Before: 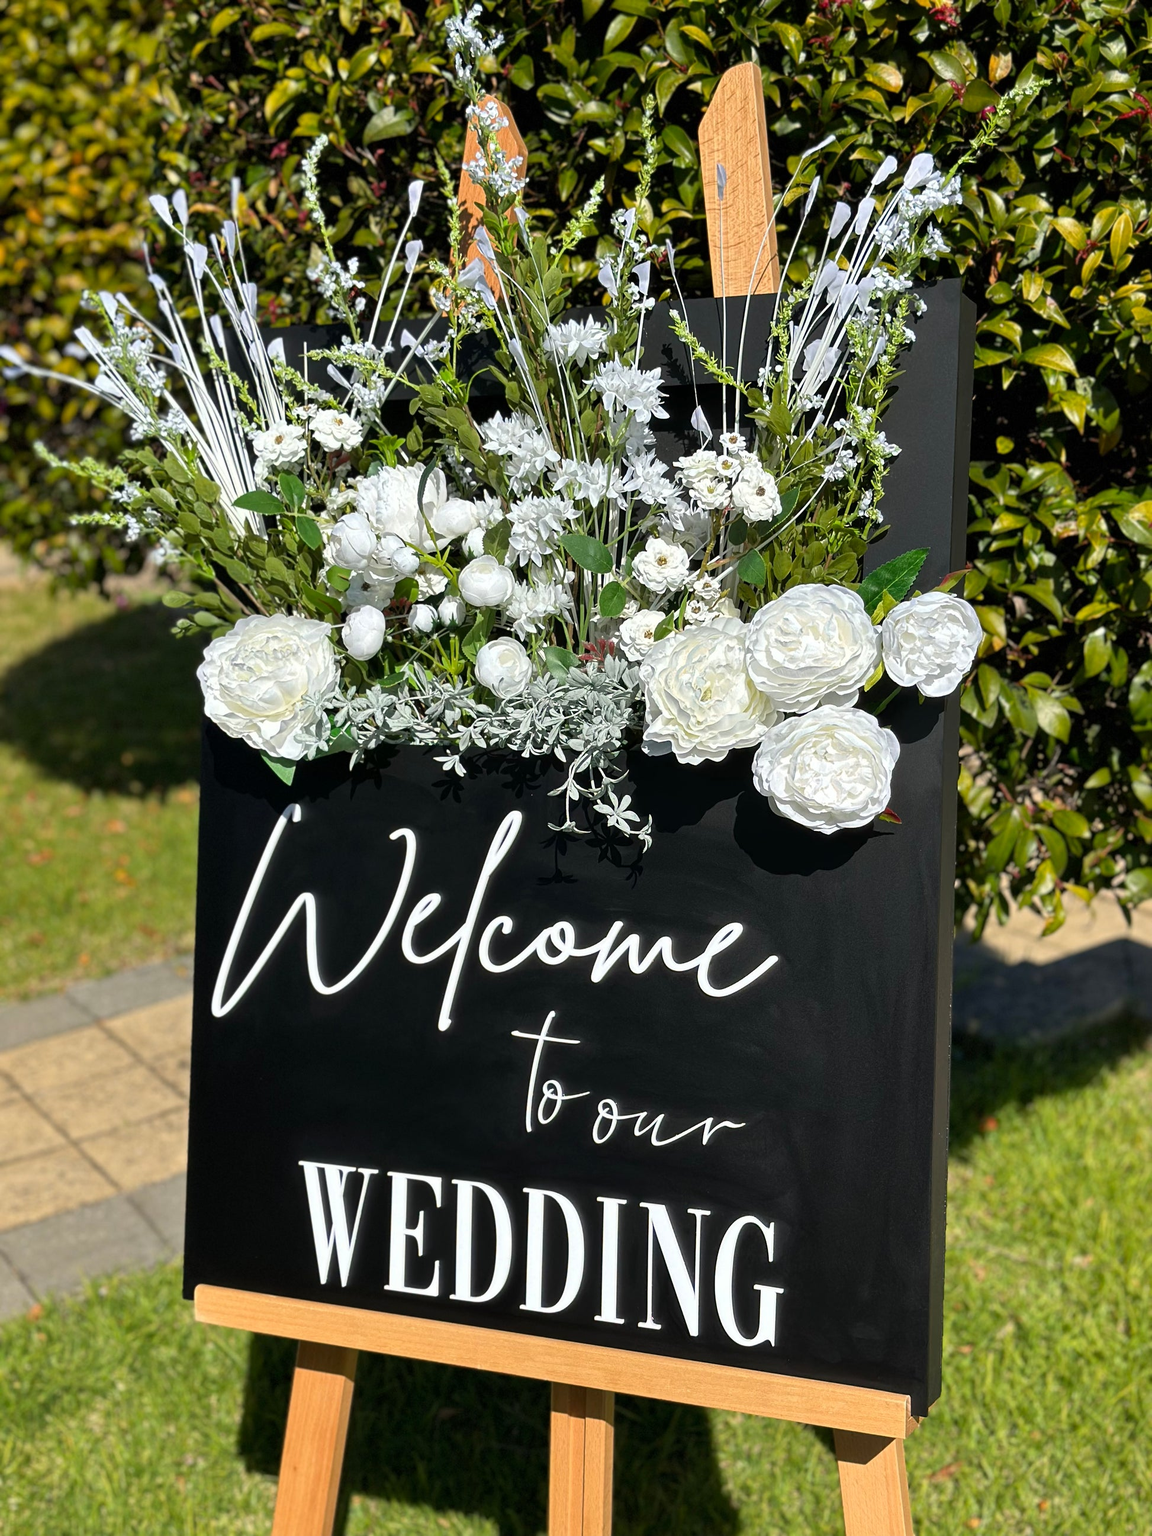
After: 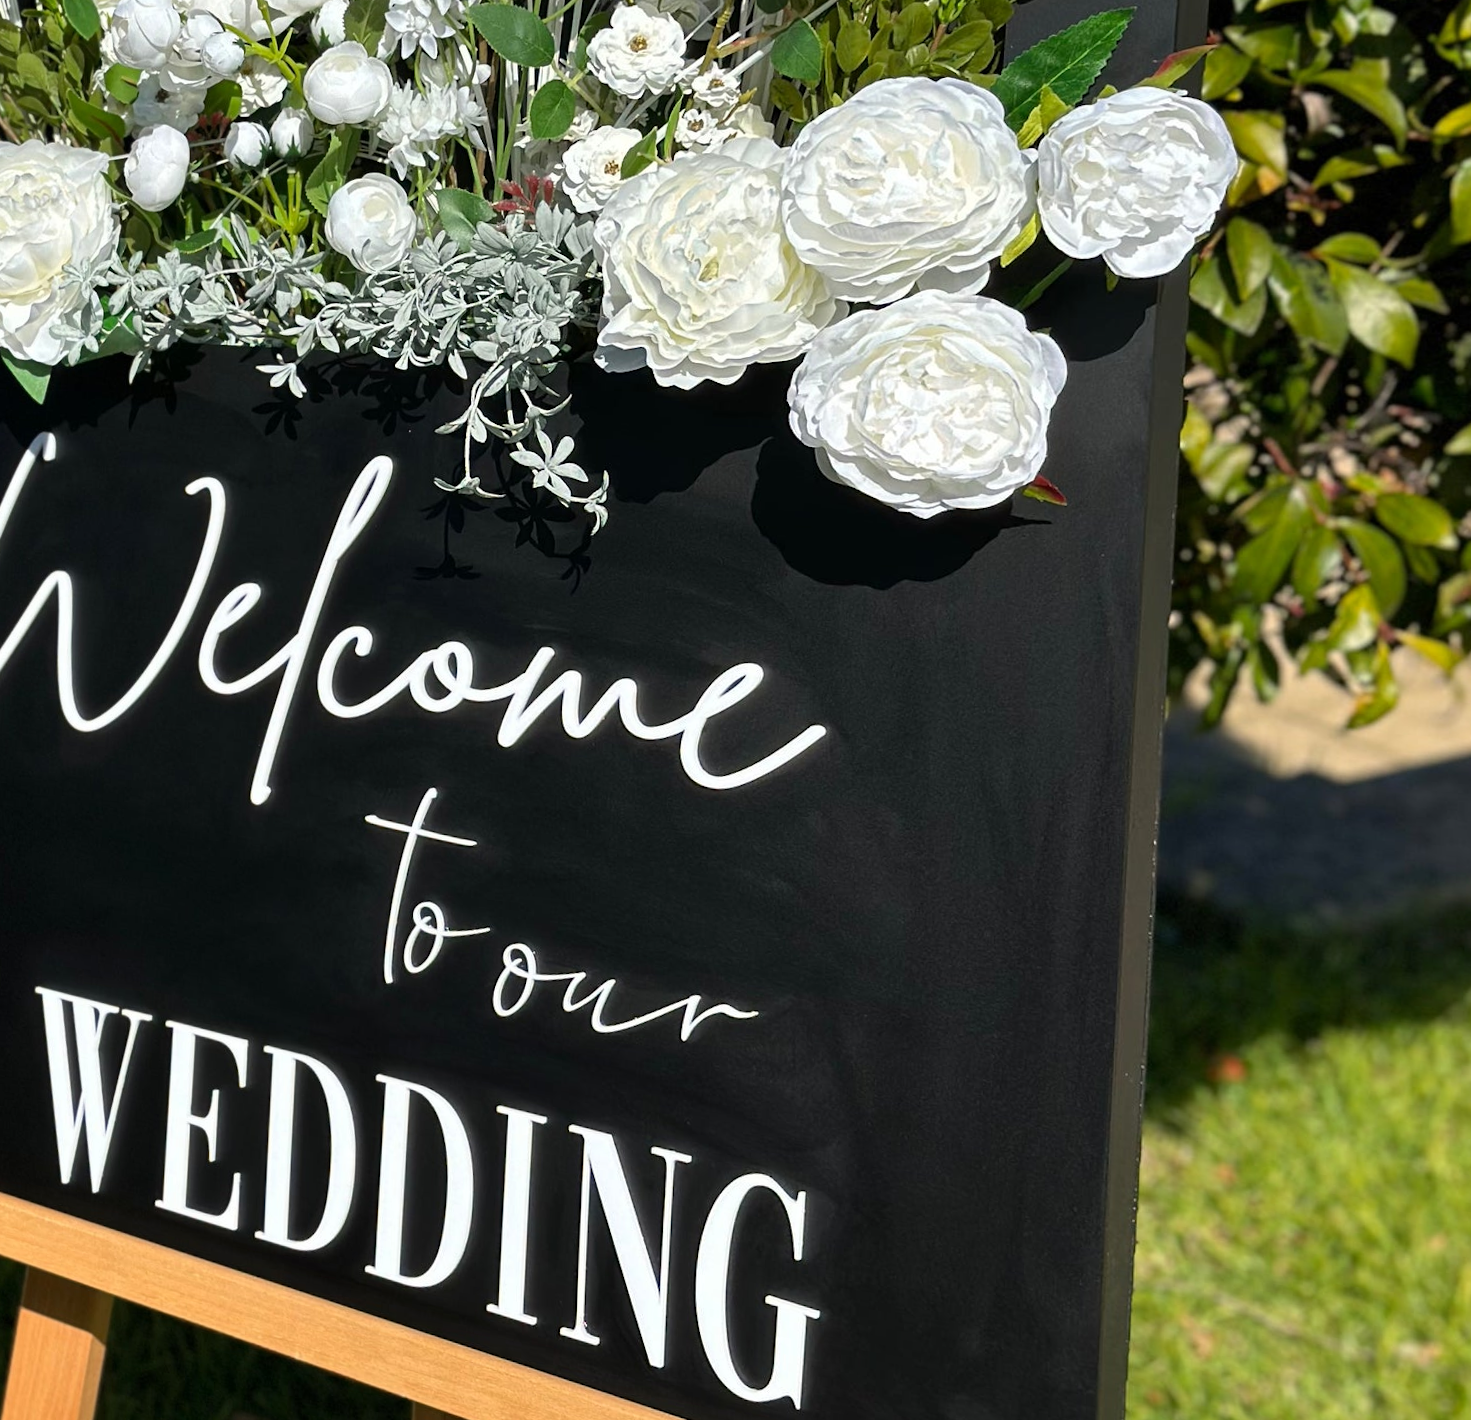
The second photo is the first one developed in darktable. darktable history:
crop and rotate: left 17.299%, top 35.115%, right 7.015%, bottom 1.024%
rotate and perspective: rotation 1.69°, lens shift (vertical) -0.023, lens shift (horizontal) -0.291, crop left 0.025, crop right 0.988, crop top 0.092, crop bottom 0.842
